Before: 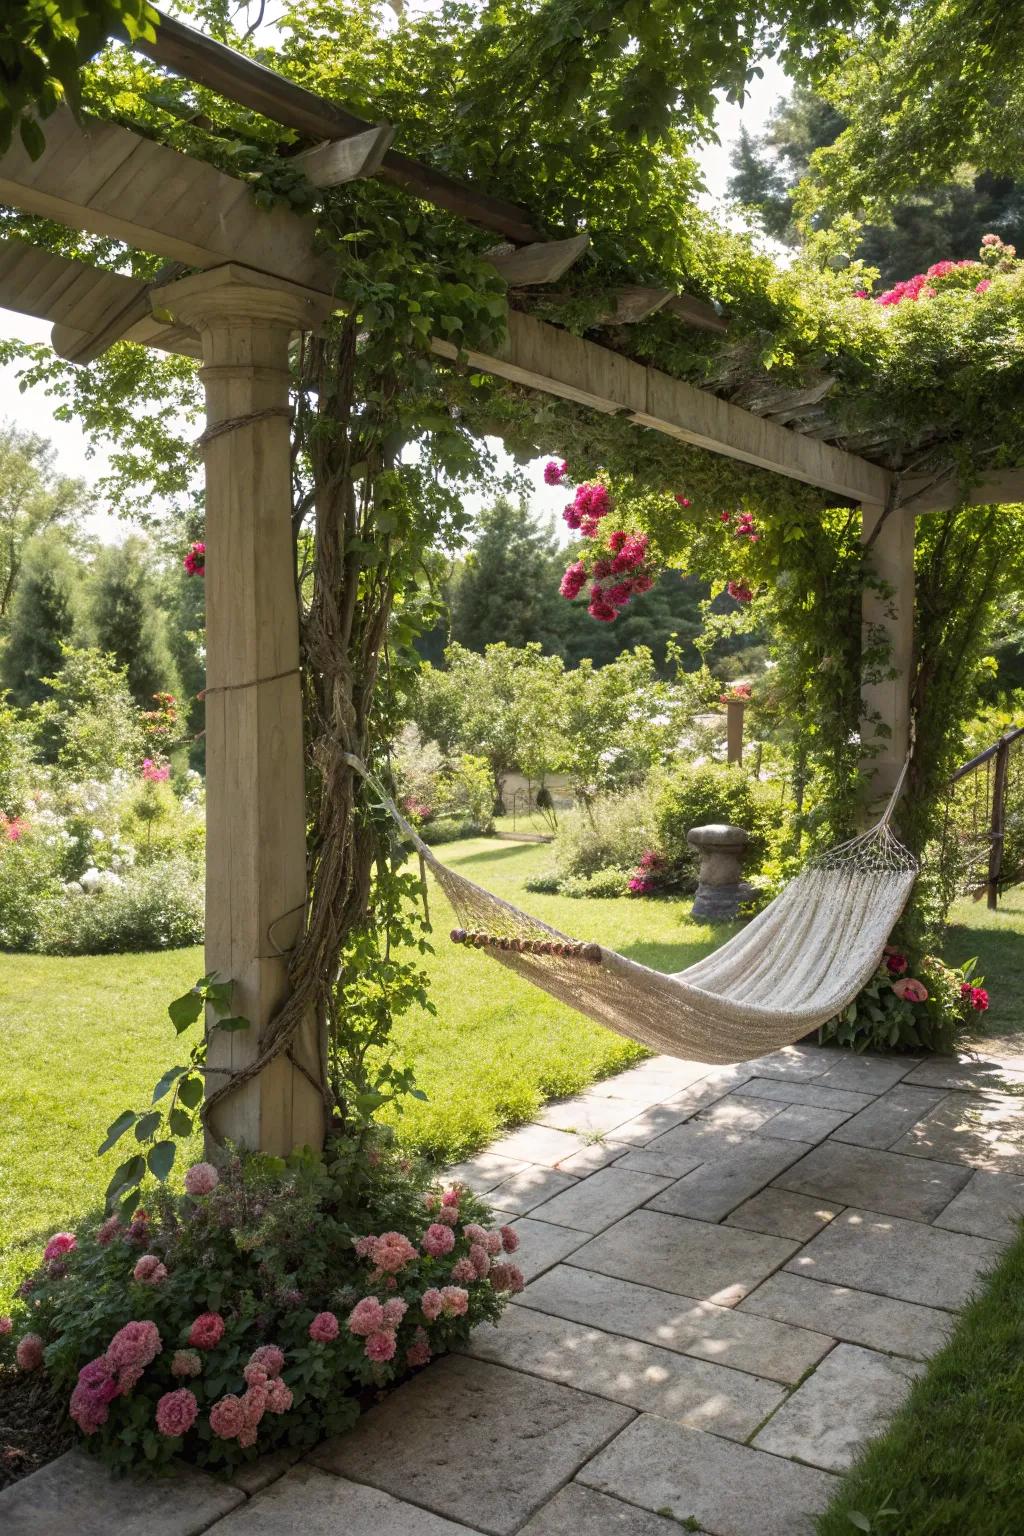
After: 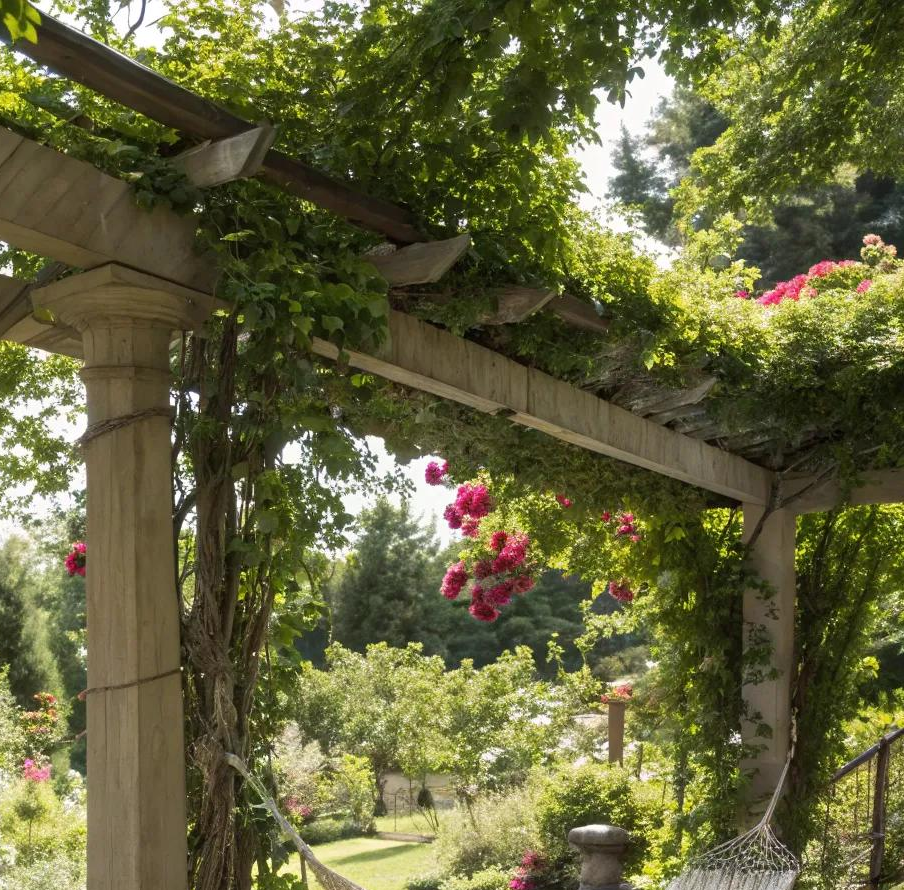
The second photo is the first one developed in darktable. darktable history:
crop and rotate: left 11.622%, bottom 42.046%
